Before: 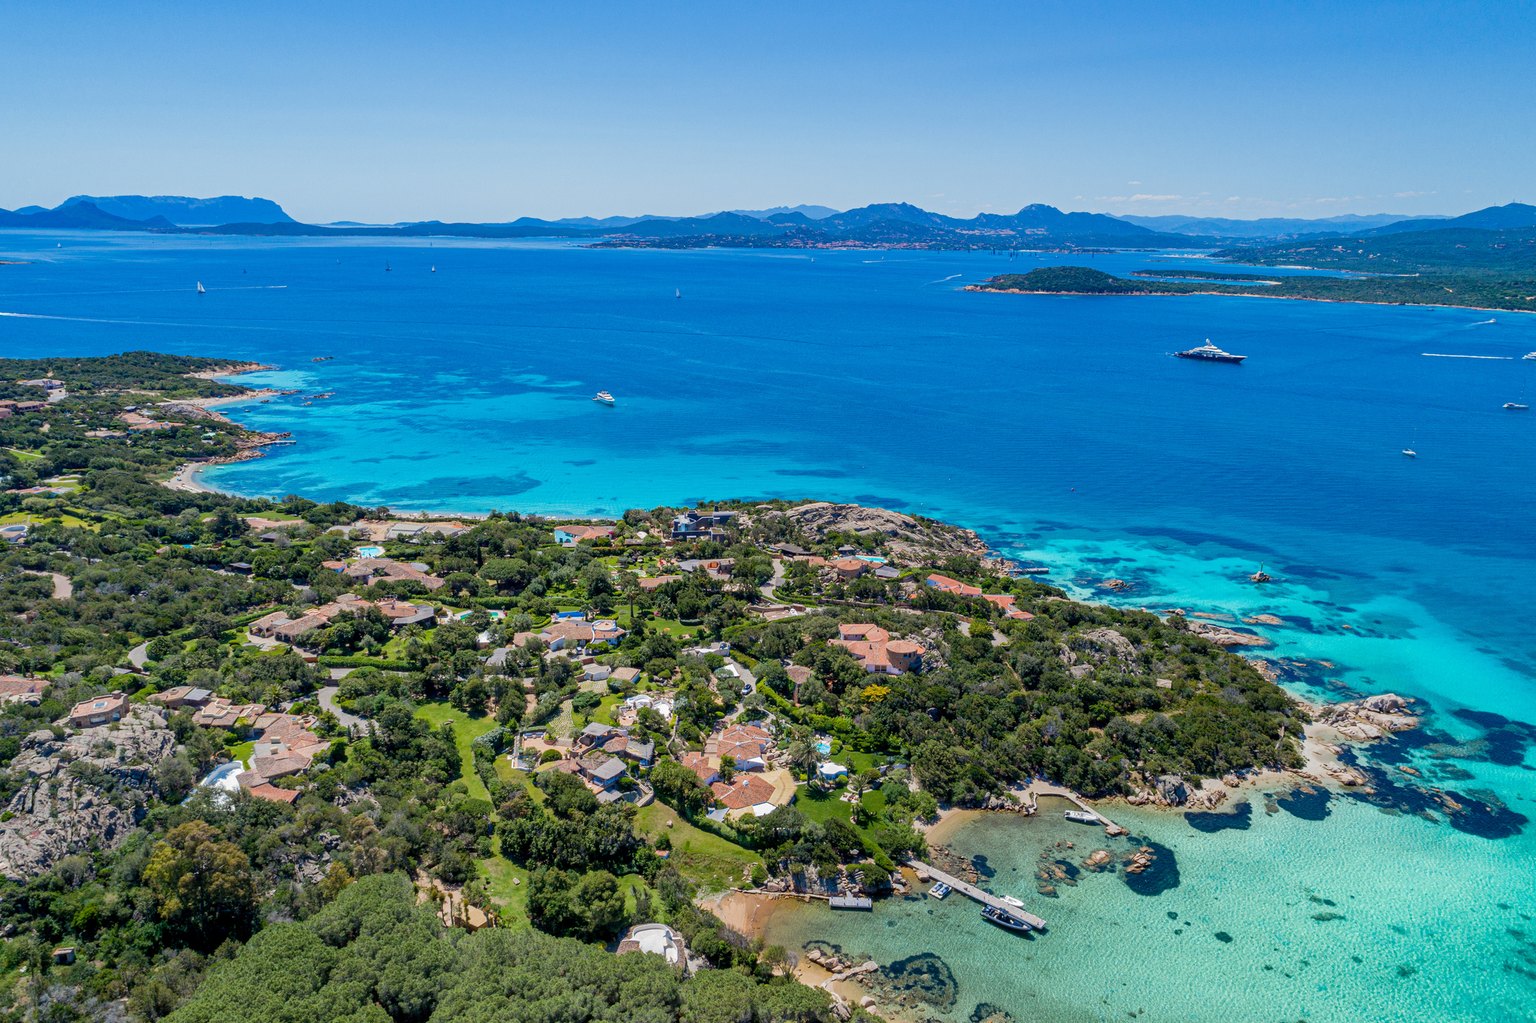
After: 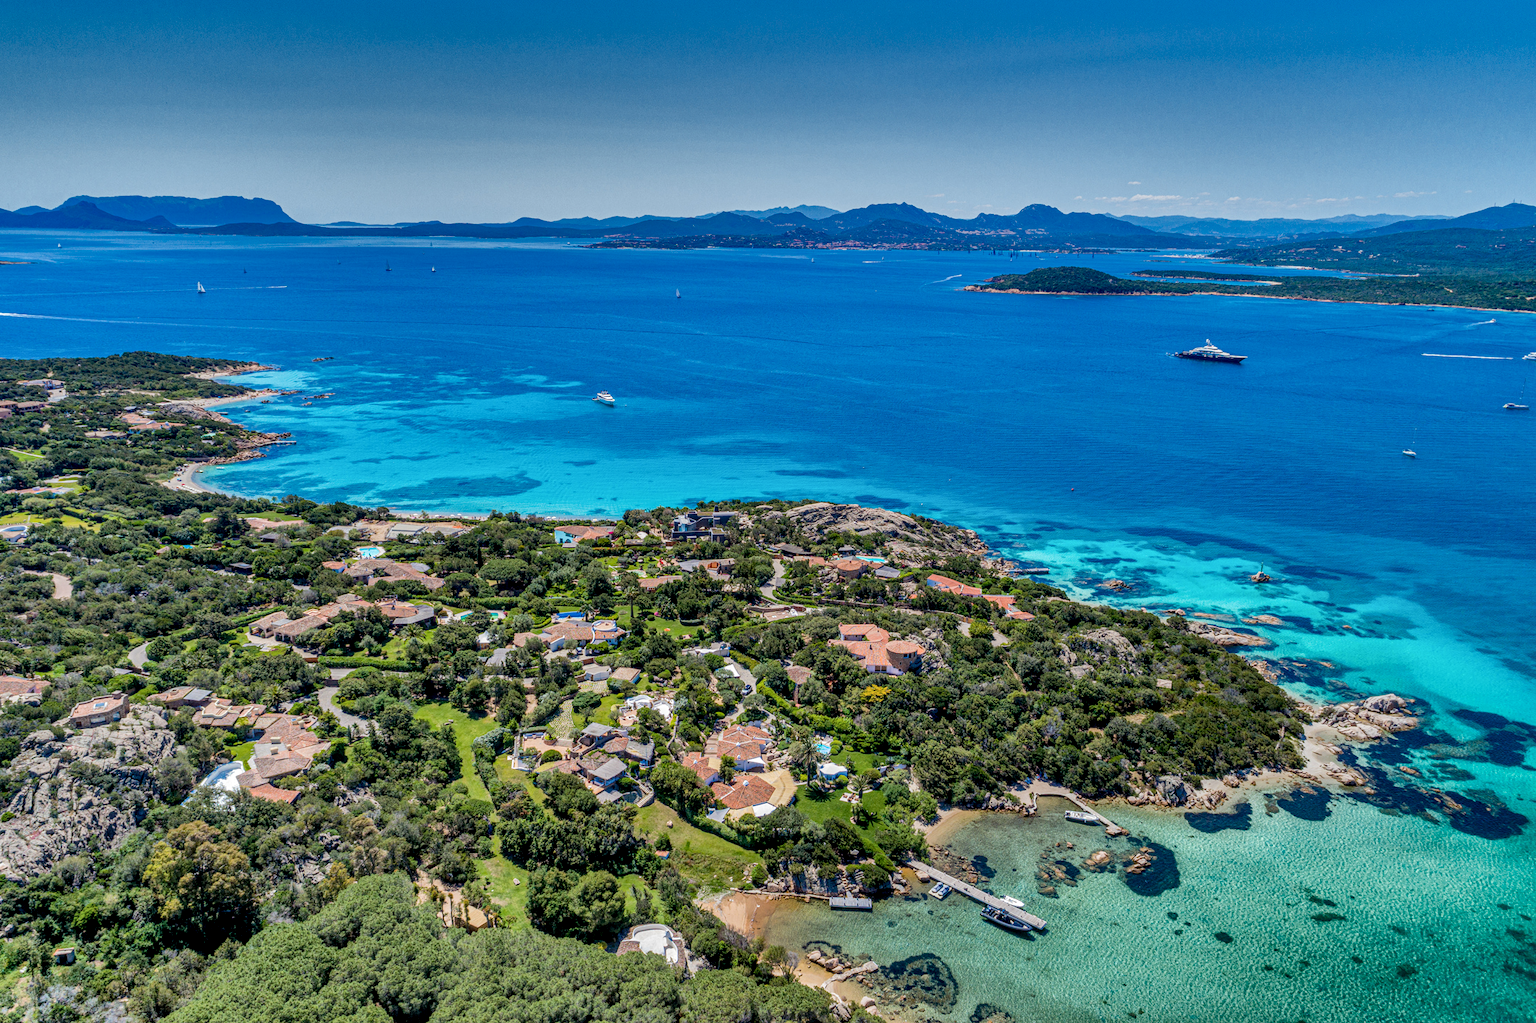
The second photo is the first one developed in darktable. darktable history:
local contrast: highlights 61%, detail 143%, midtone range 0.427
shadows and highlights: radius 123.92, shadows 98.12, white point adjustment -3.07, highlights -98.56, soften with gaussian
